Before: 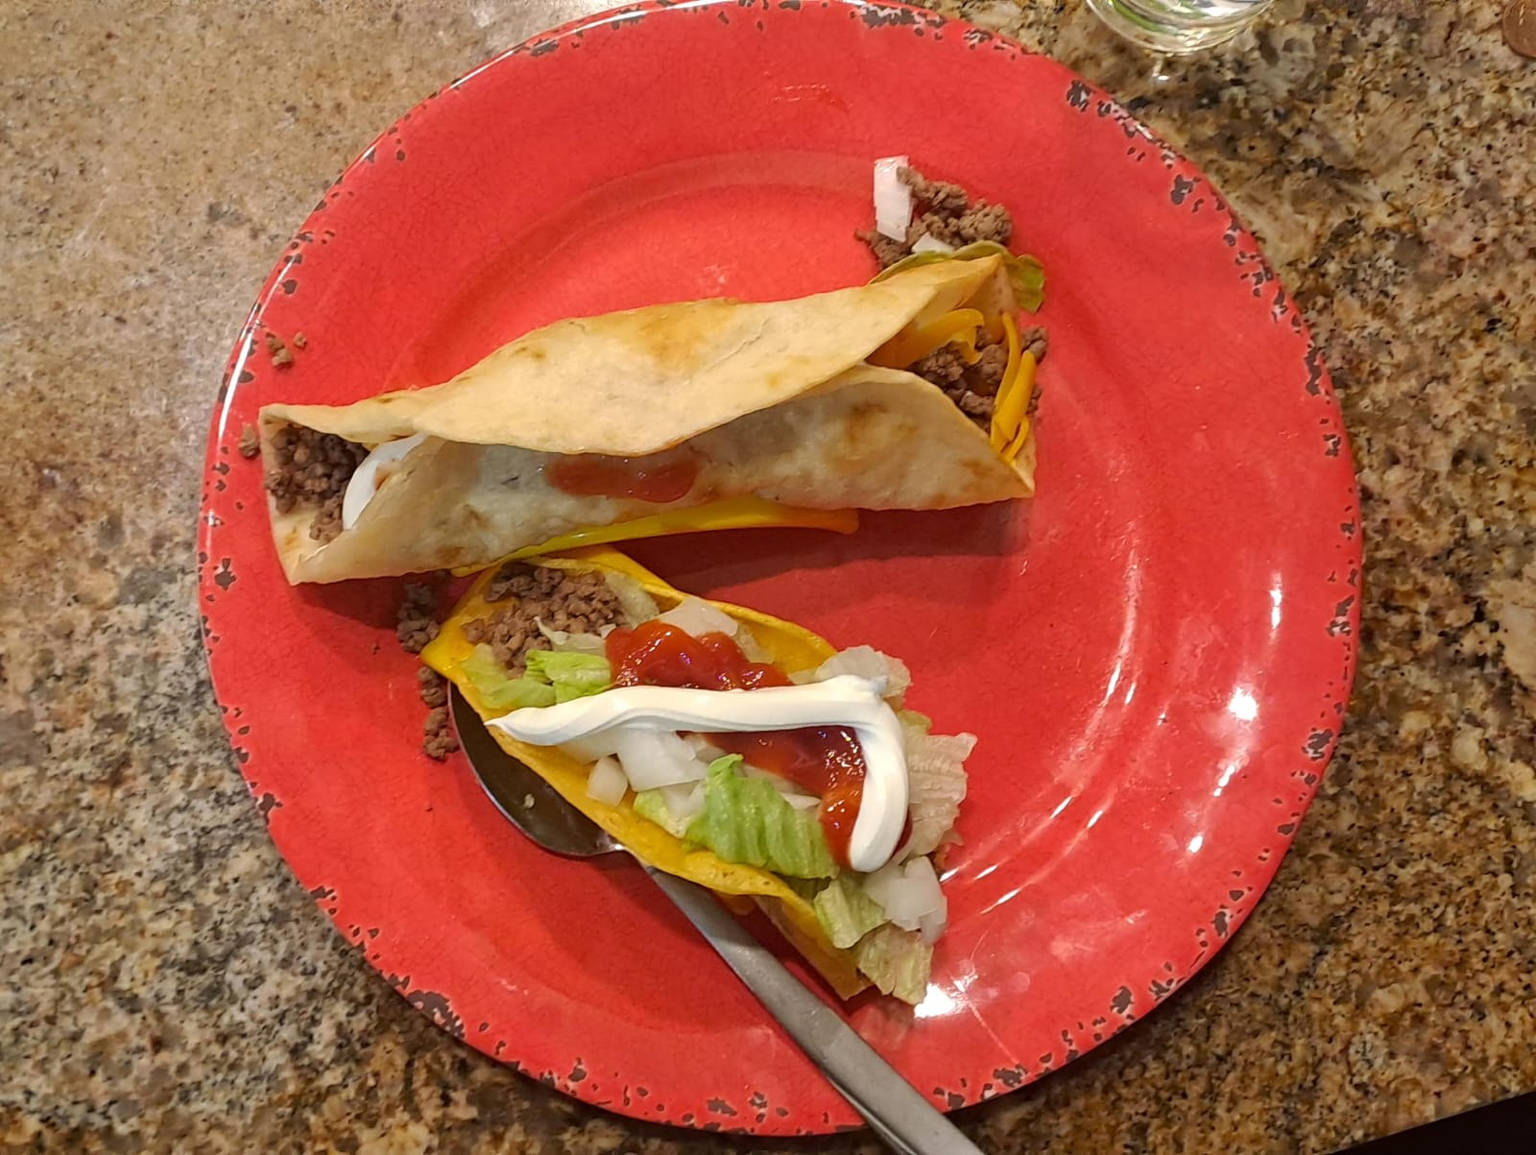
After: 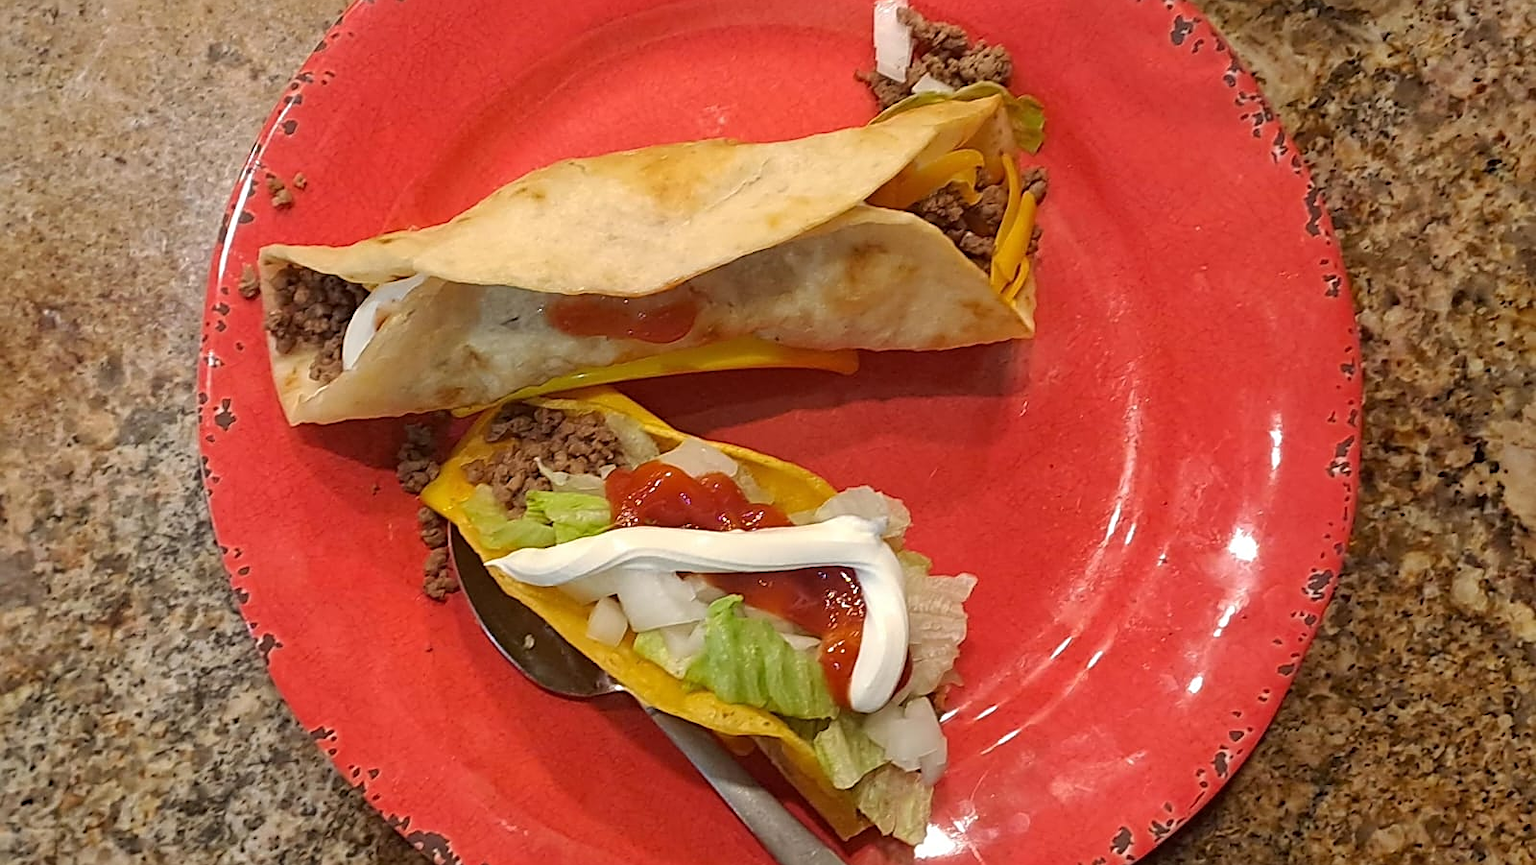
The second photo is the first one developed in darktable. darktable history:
sharpen: on, module defaults
crop: top 13.819%, bottom 11.169%
